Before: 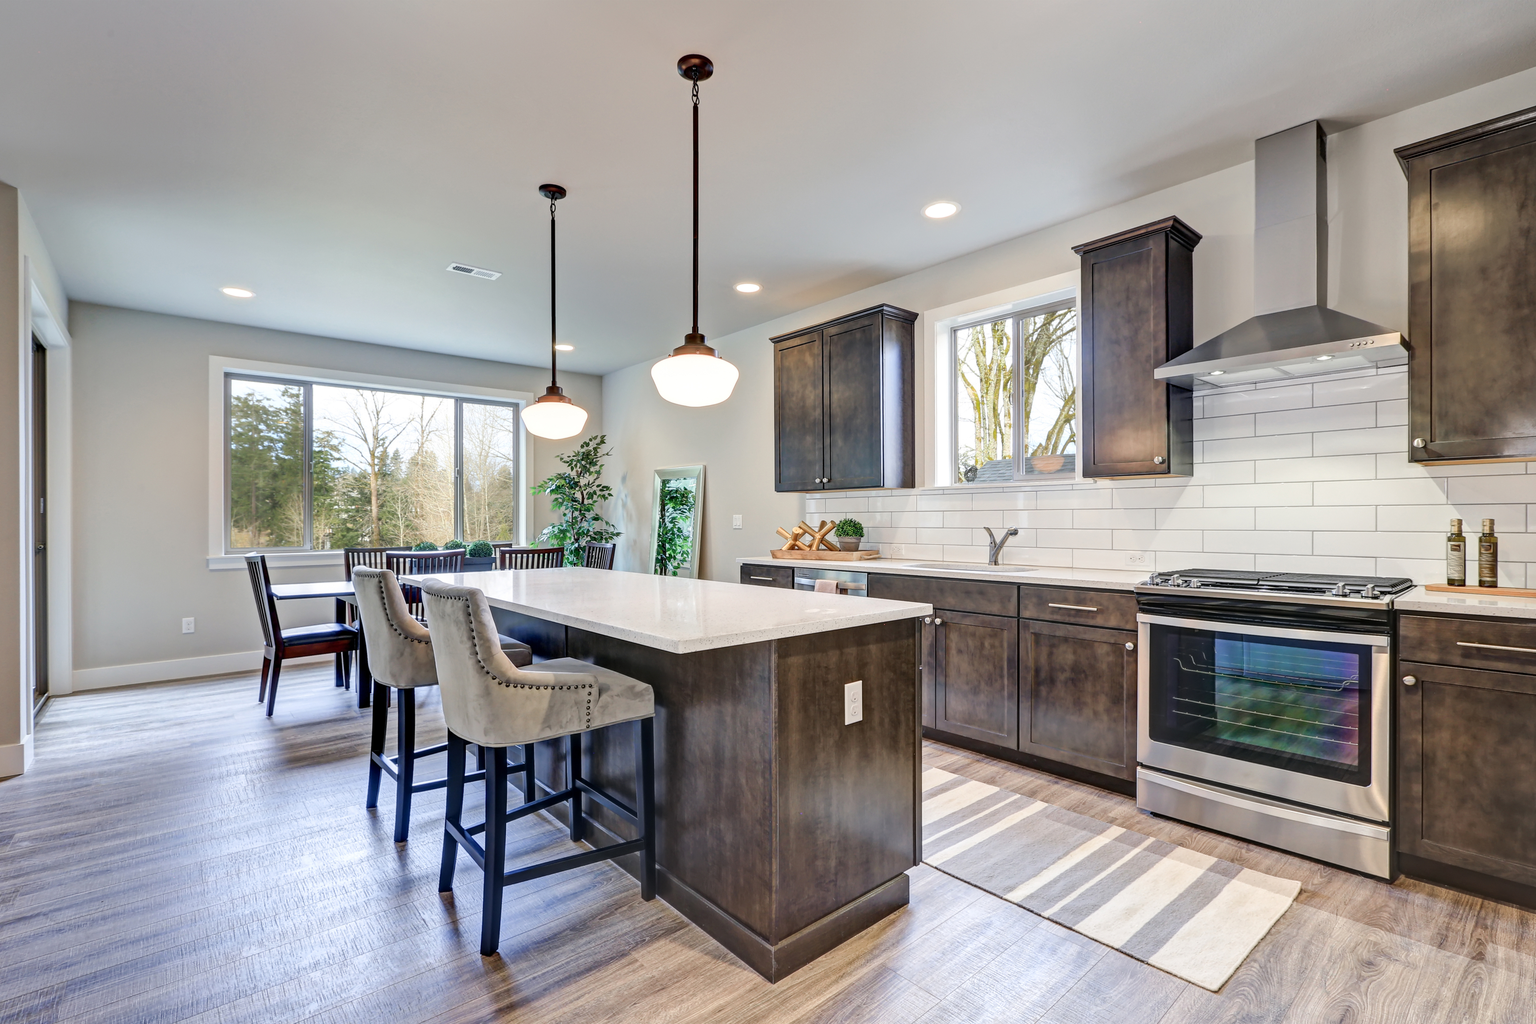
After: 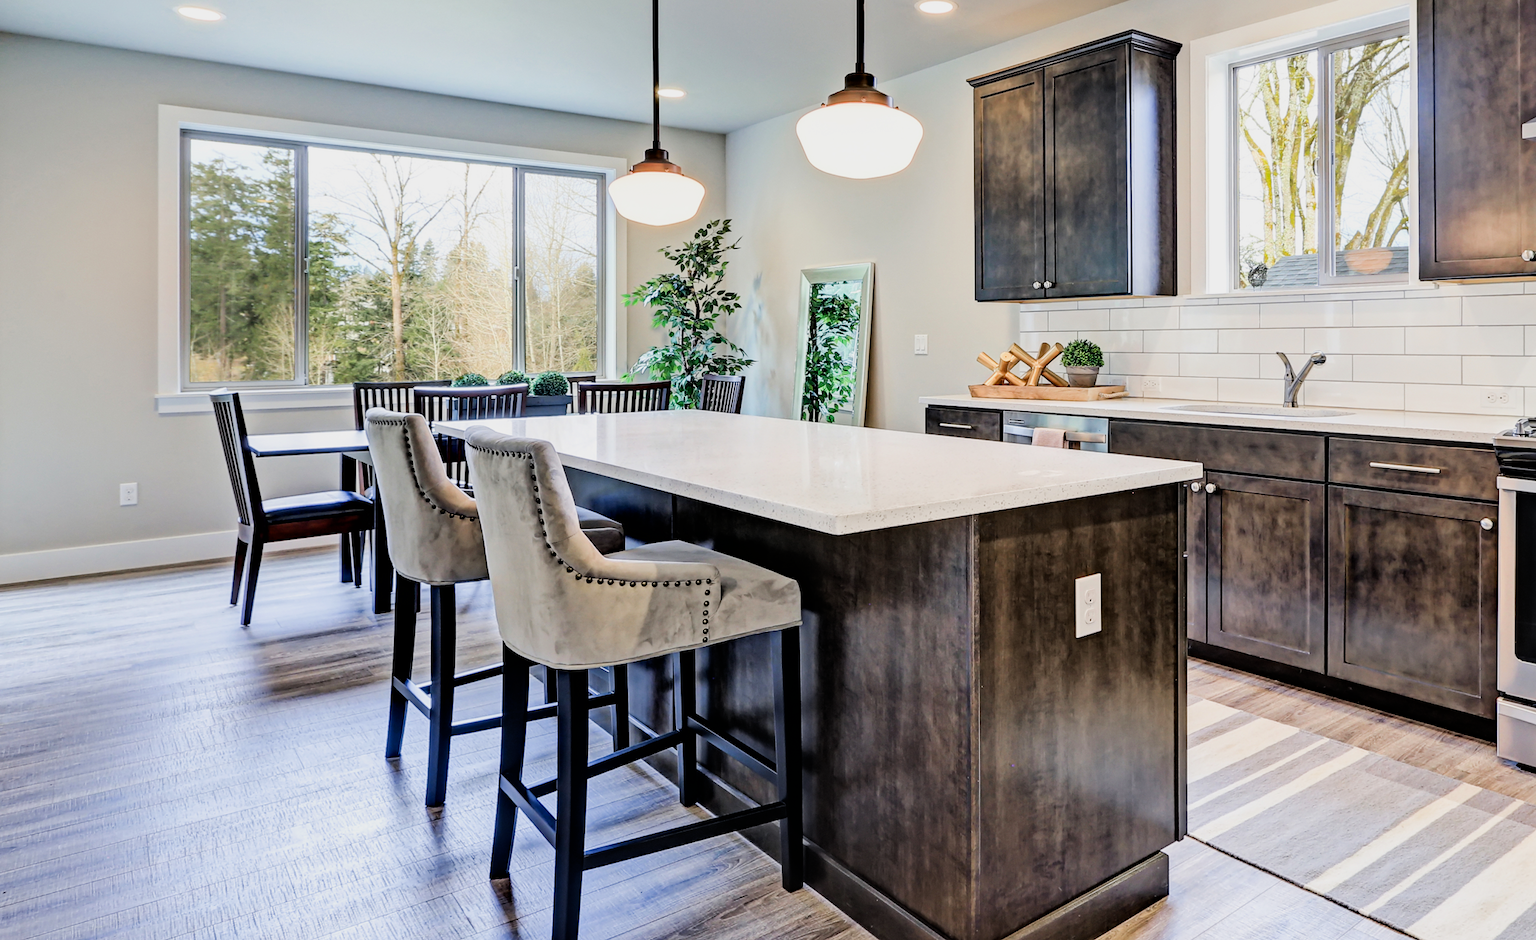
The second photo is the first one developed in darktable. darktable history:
haze removal: adaptive false
crop: left 6.488%, top 27.668%, right 24.183%, bottom 8.656%
filmic rgb: black relative exposure -5 EV, hardness 2.88, contrast 1.3
exposure: exposure 0.3 EV, compensate highlight preservation false
